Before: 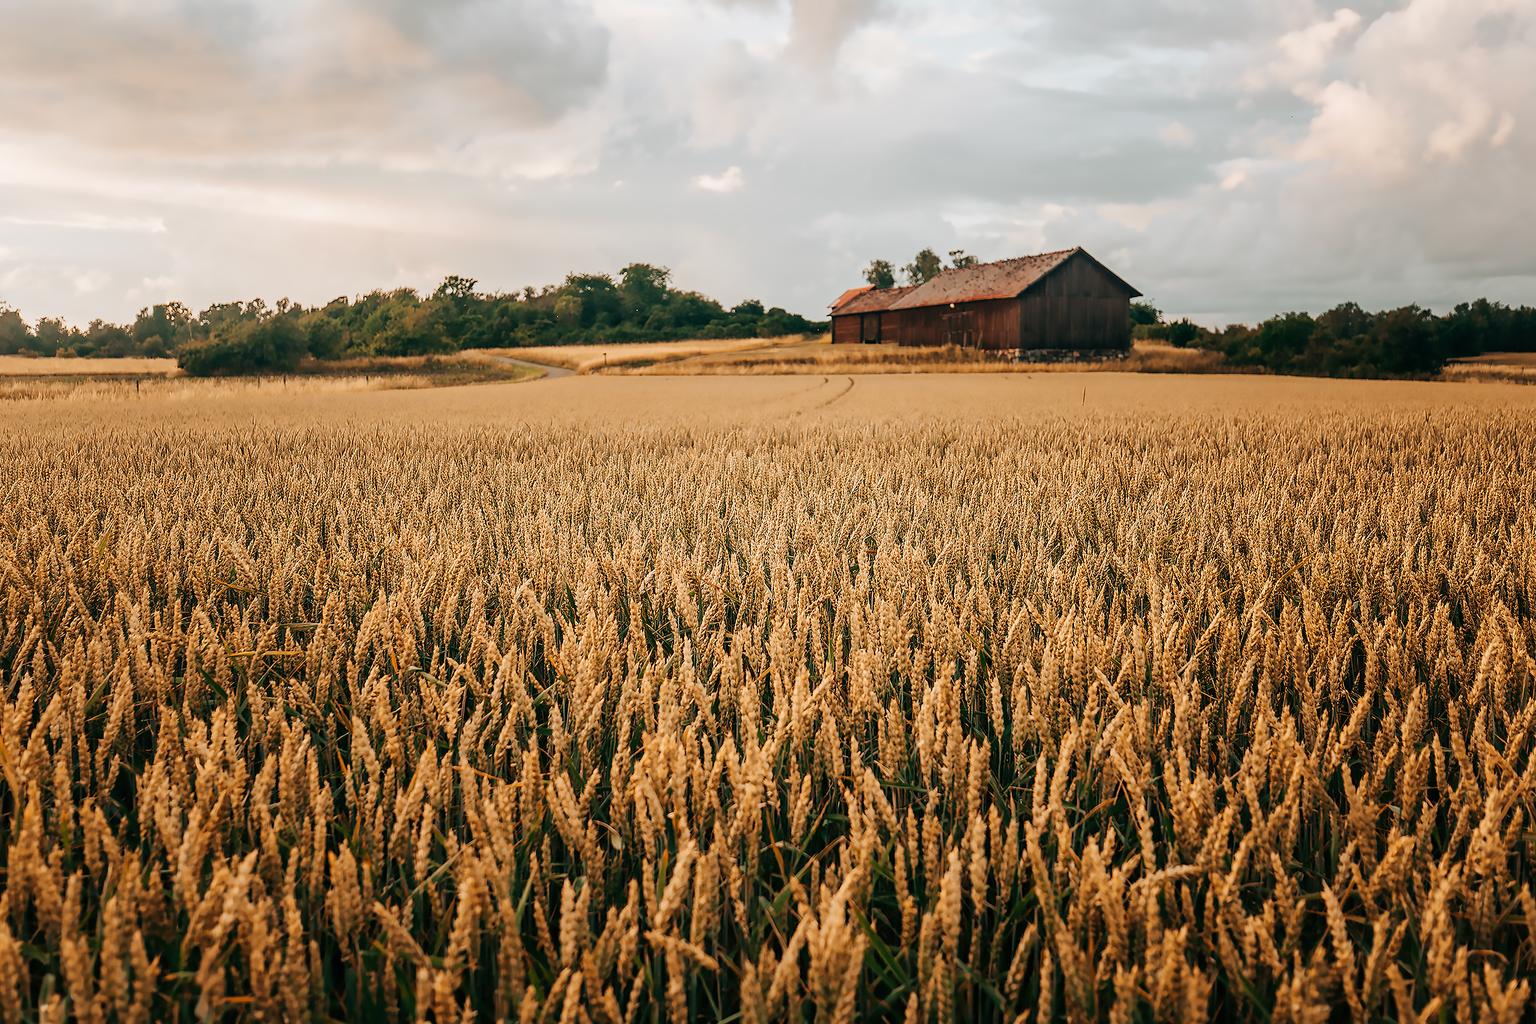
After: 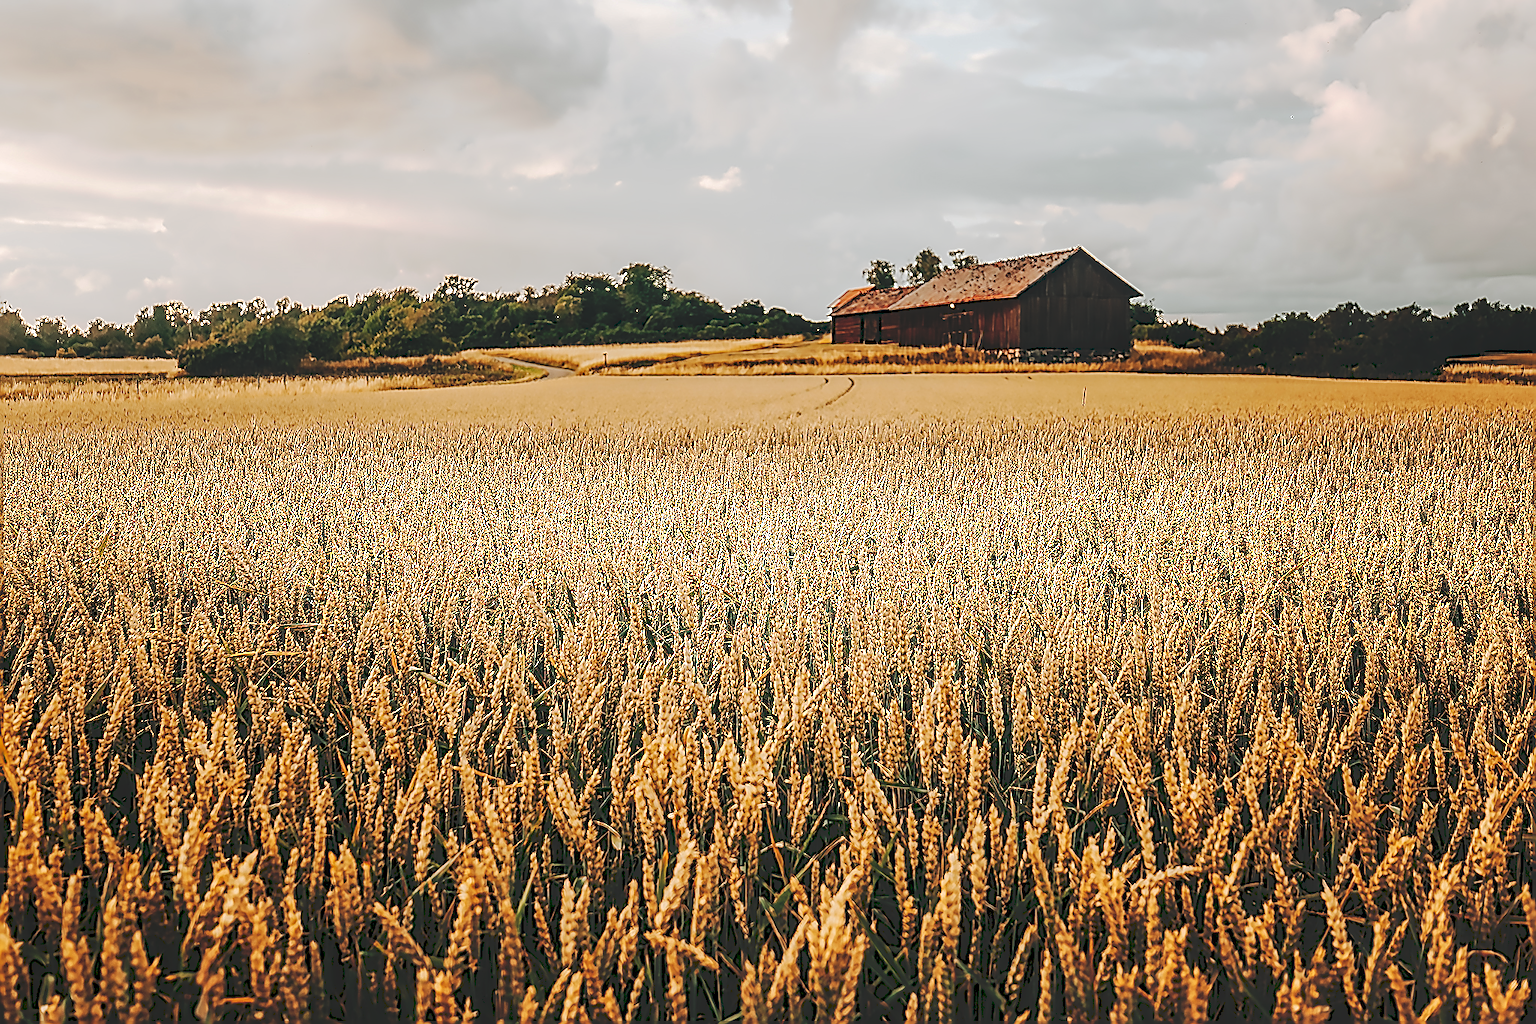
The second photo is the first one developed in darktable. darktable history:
sharpen: amount 1.861
local contrast: detail 130%
tone curve: curves: ch0 [(0, 0) (0.003, 0.132) (0.011, 0.136) (0.025, 0.14) (0.044, 0.147) (0.069, 0.149) (0.1, 0.156) (0.136, 0.163) (0.177, 0.177) (0.224, 0.2) (0.277, 0.251) (0.335, 0.311) (0.399, 0.387) (0.468, 0.487) (0.543, 0.585) (0.623, 0.675) (0.709, 0.742) (0.801, 0.81) (0.898, 0.867) (1, 1)], preserve colors none
